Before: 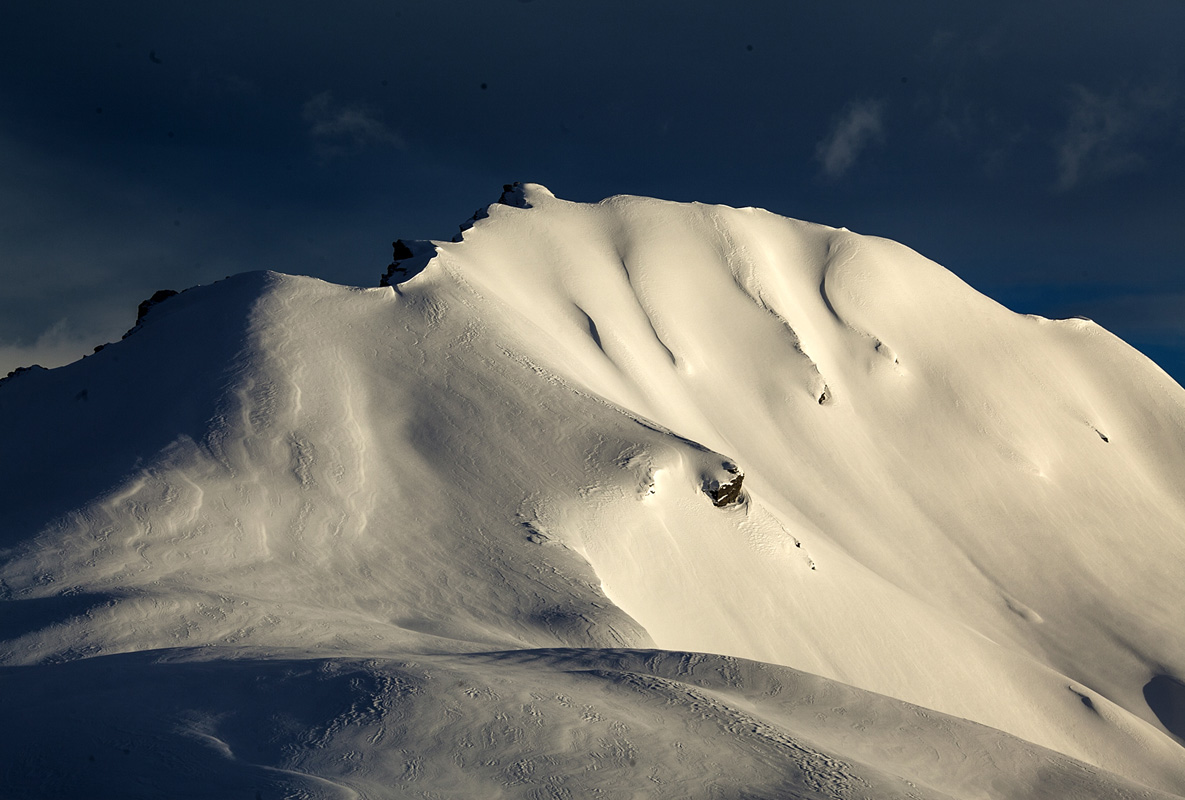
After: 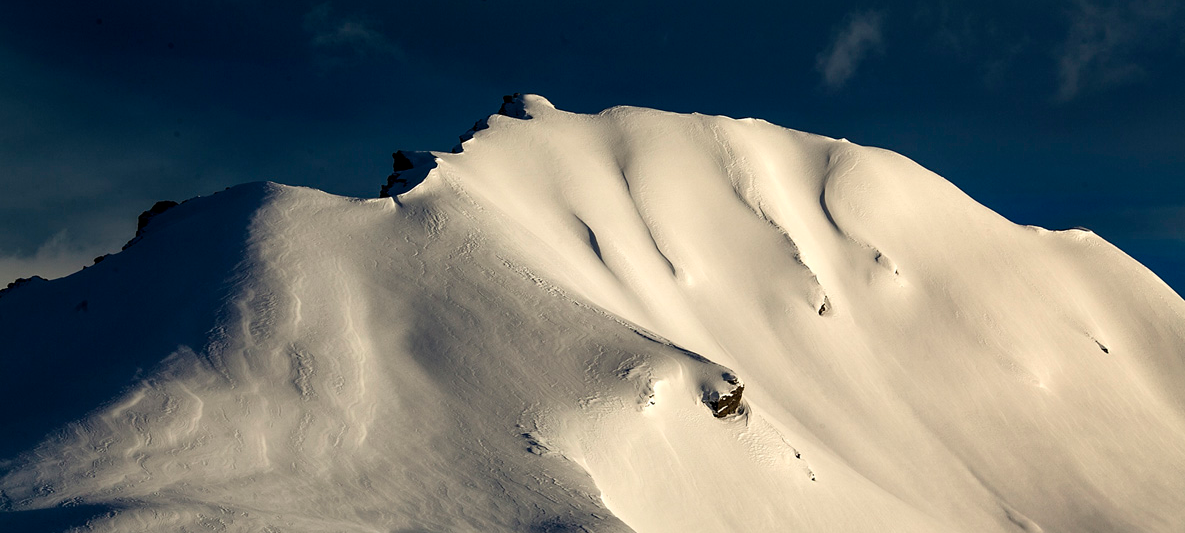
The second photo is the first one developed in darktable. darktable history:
tone equalizer: on, module defaults
crop: top 11.166%, bottom 22.168%
